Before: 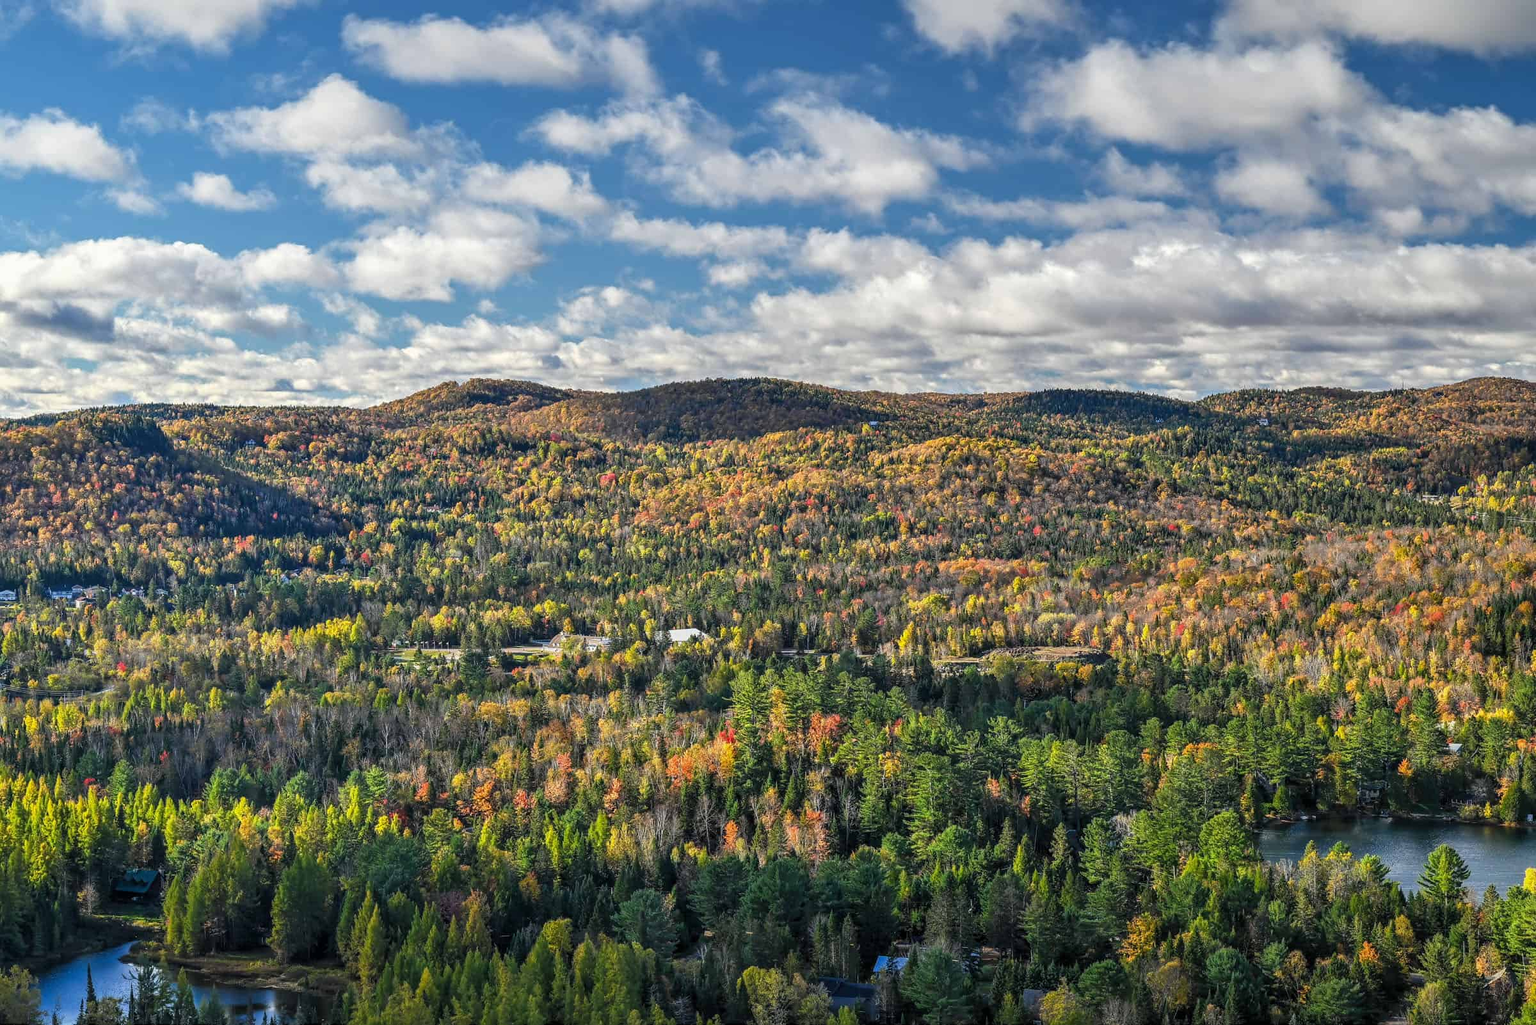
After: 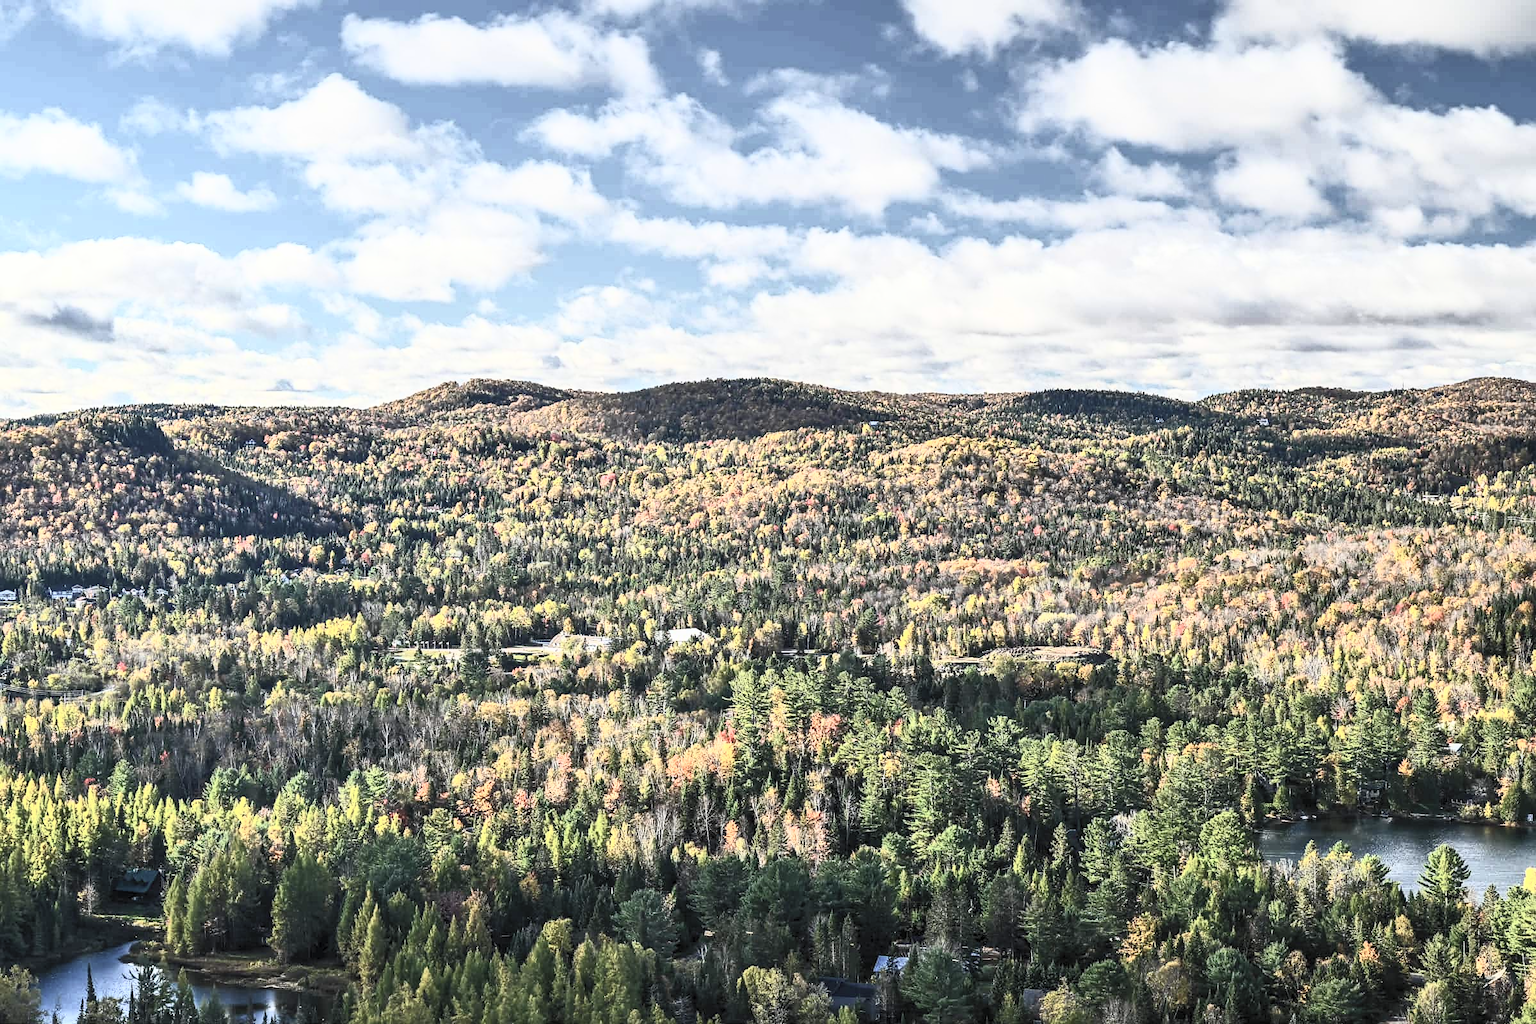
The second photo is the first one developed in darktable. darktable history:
contrast brightness saturation: contrast 0.57, brightness 0.57, saturation -0.34
sharpen: amount 0.2
